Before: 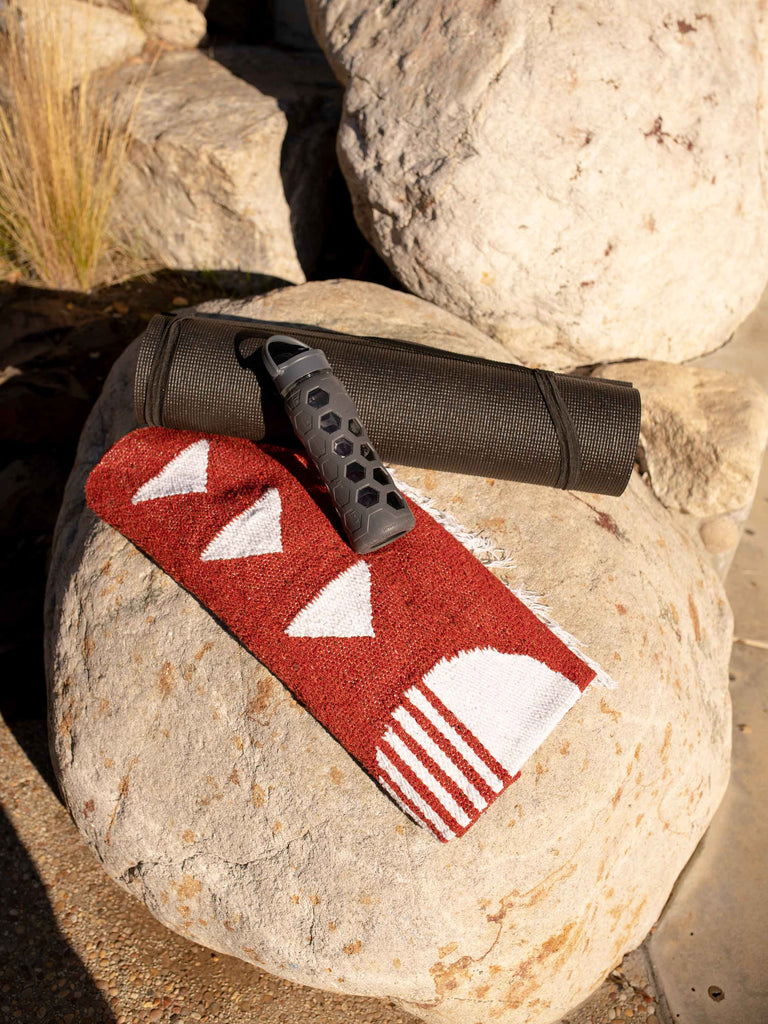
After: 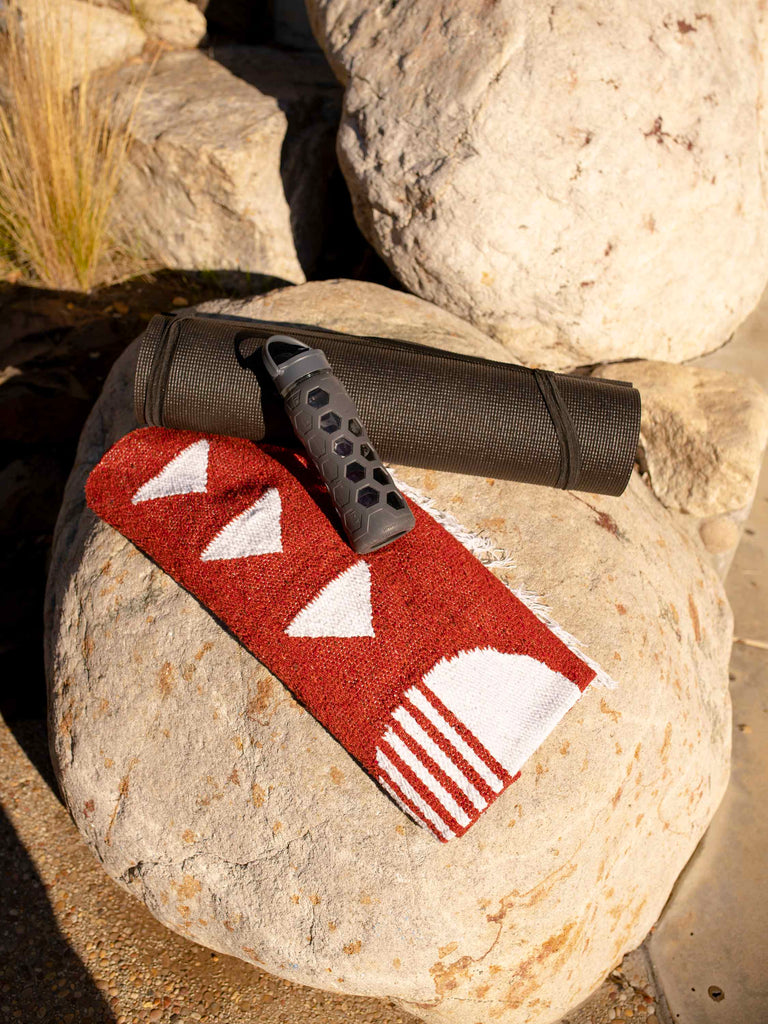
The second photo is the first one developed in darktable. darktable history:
color balance rgb: perceptual saturation grading › global saturation 1.417%, perceptual saturation grading › highlights -2.197%, perceptual saturation grading › mid-tones 4.061%, perceptual saturation grading › shadows 6.975%, global vibrance 20%
